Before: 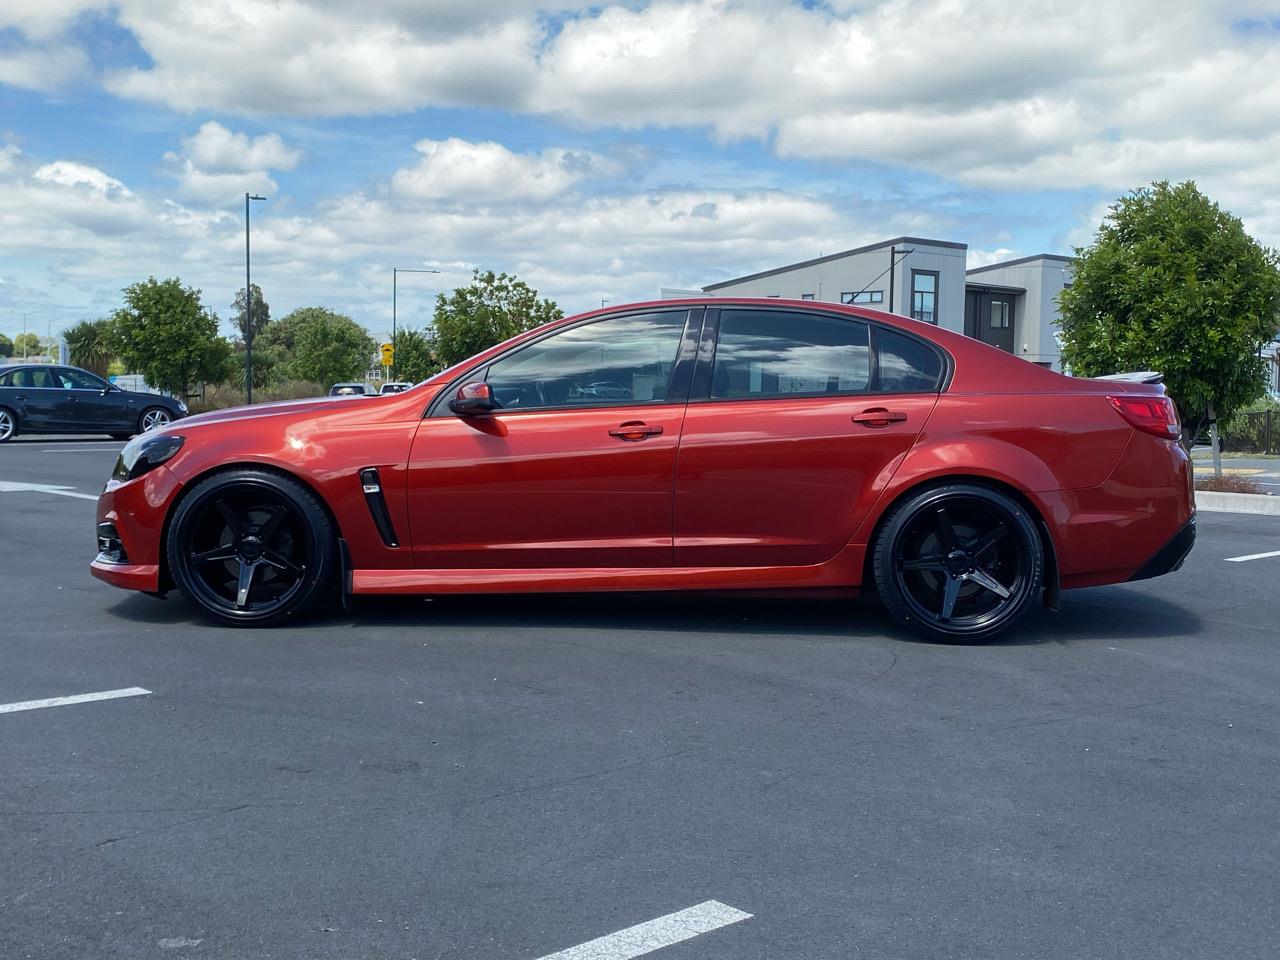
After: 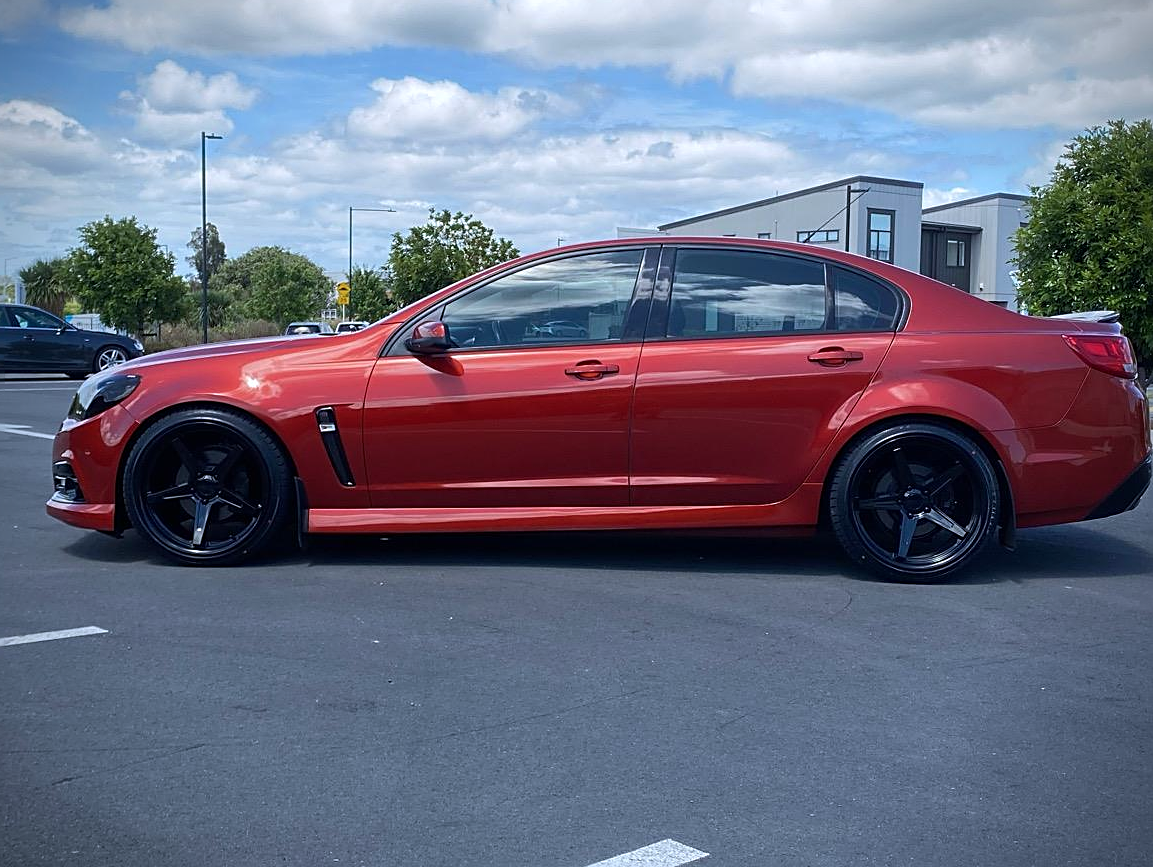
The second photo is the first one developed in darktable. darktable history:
sharpen: amount 0.495
crop: left 3.463%, top 6.437%, right 6.443%, bottom 3.184%
color calibration: illuminant as shot in camera, x 0.358, y 0.373, temperature 4628.91 K
vignetting: brightness -0.633, saturation -0.005
